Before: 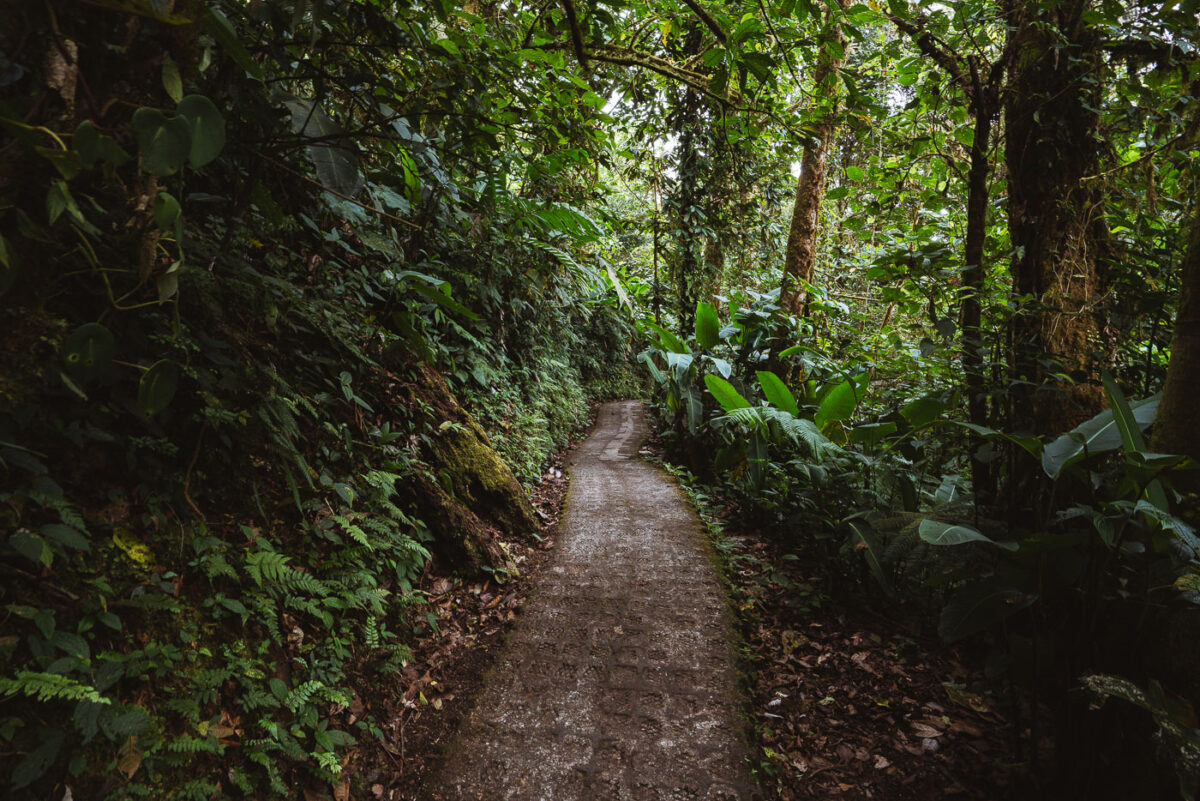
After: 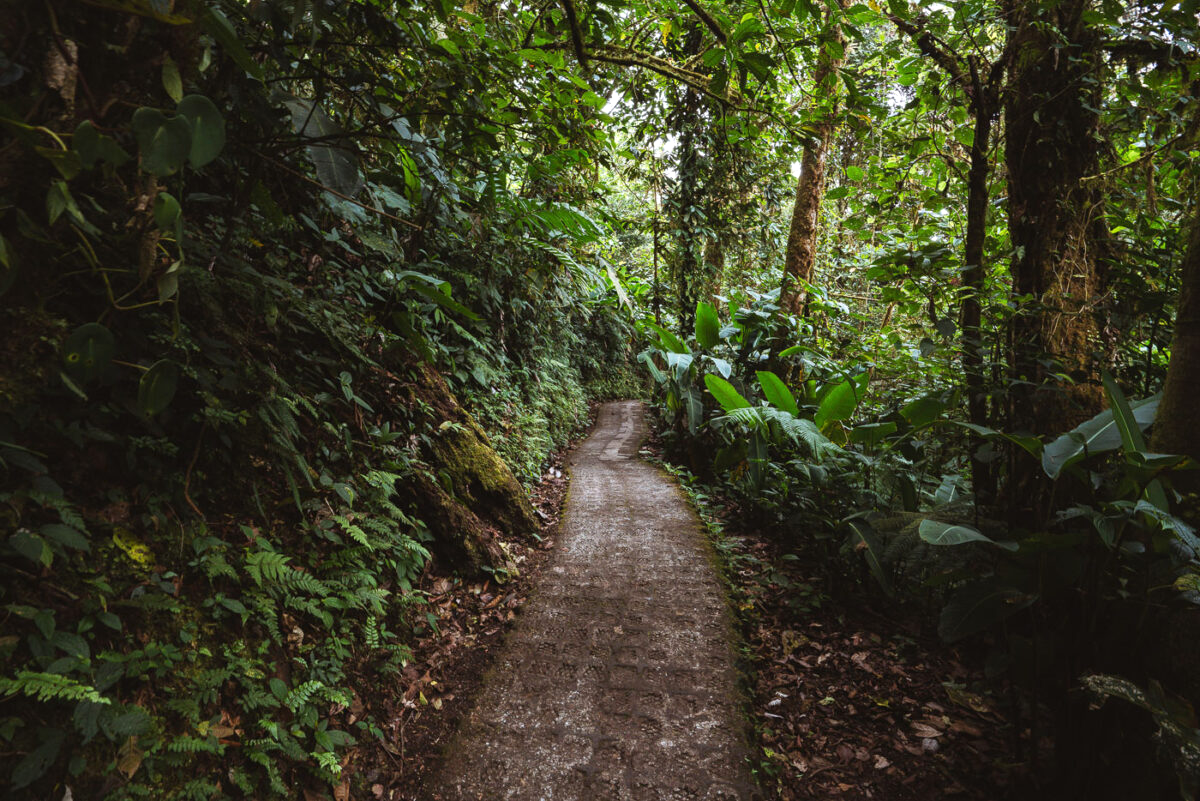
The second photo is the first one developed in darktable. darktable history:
exposure: exposure 0.228 EV, compensate highlight preservation false
